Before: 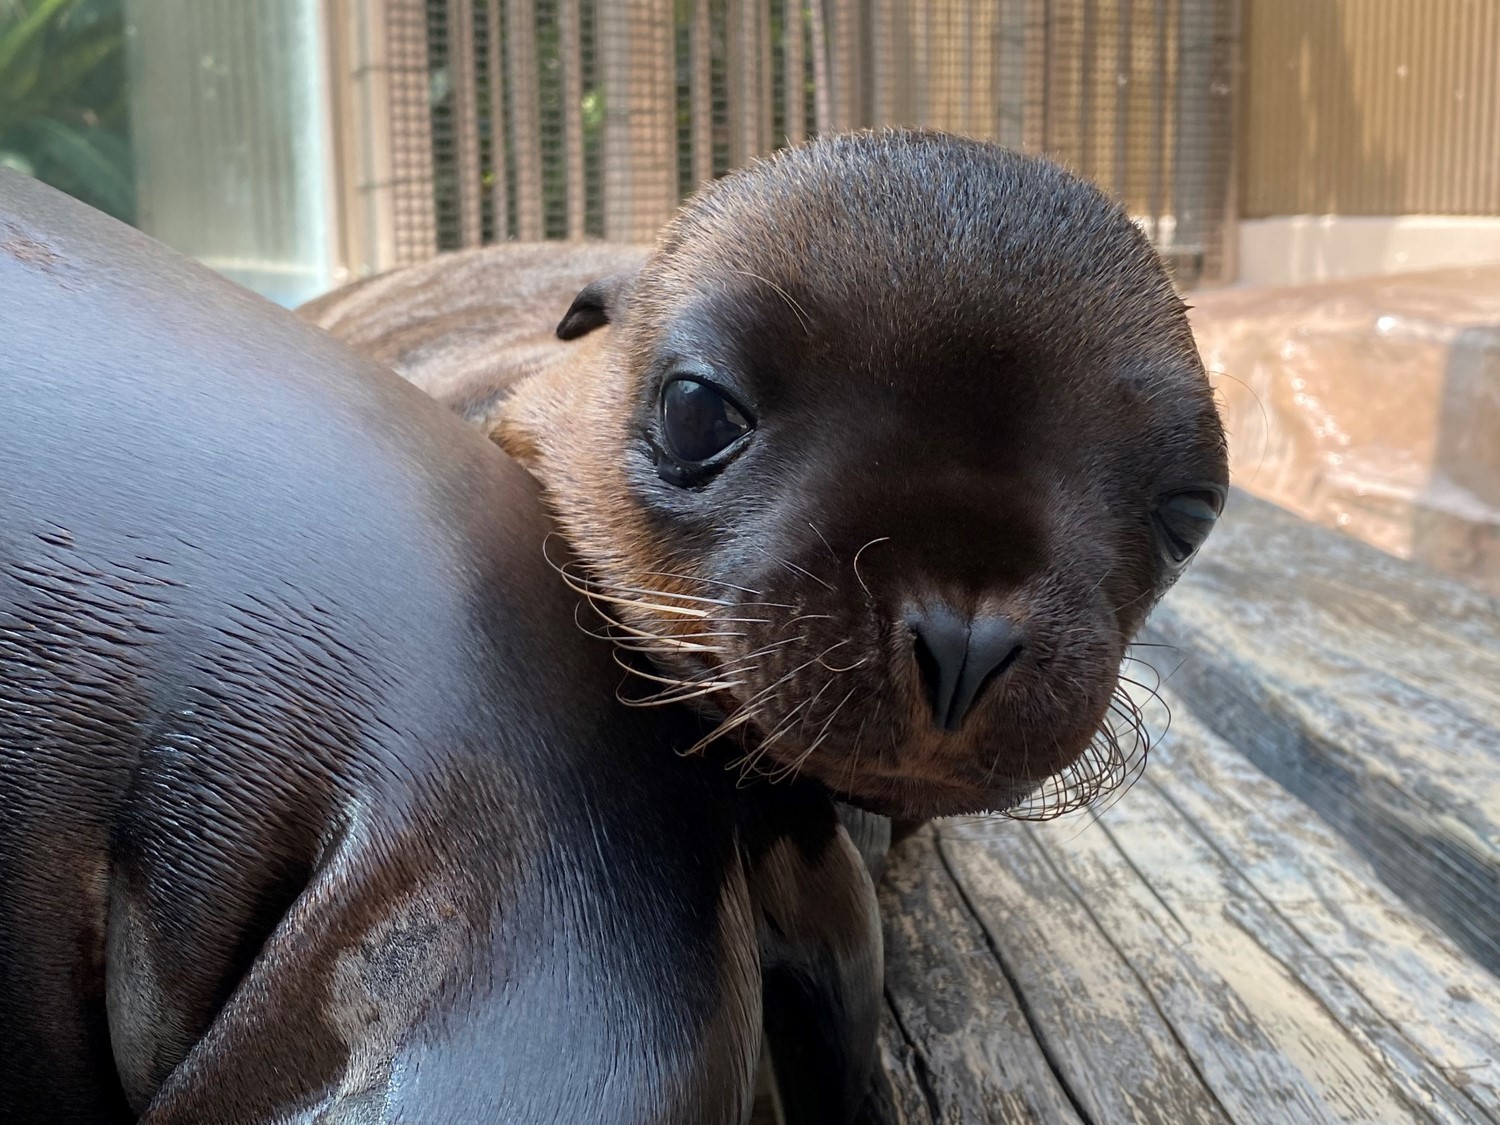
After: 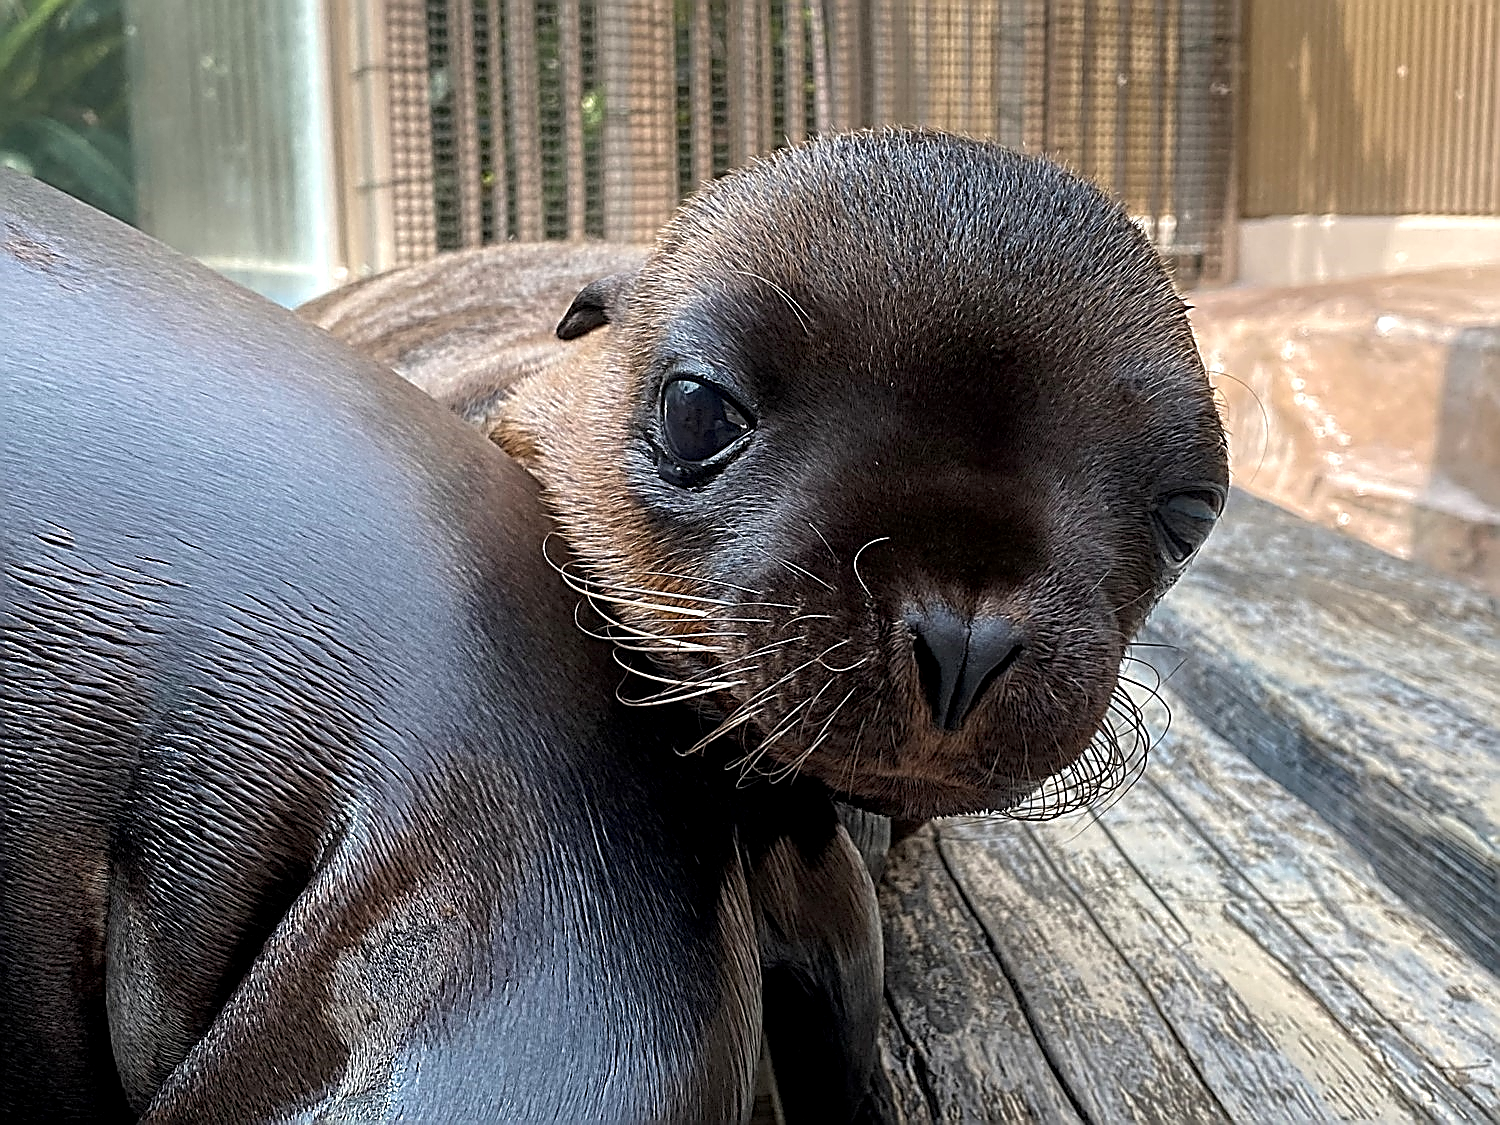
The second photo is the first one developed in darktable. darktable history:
local contrast: highlights 99%, shadows 86%, detail 160%, midtone range 0.2
sharpen: amount 2
